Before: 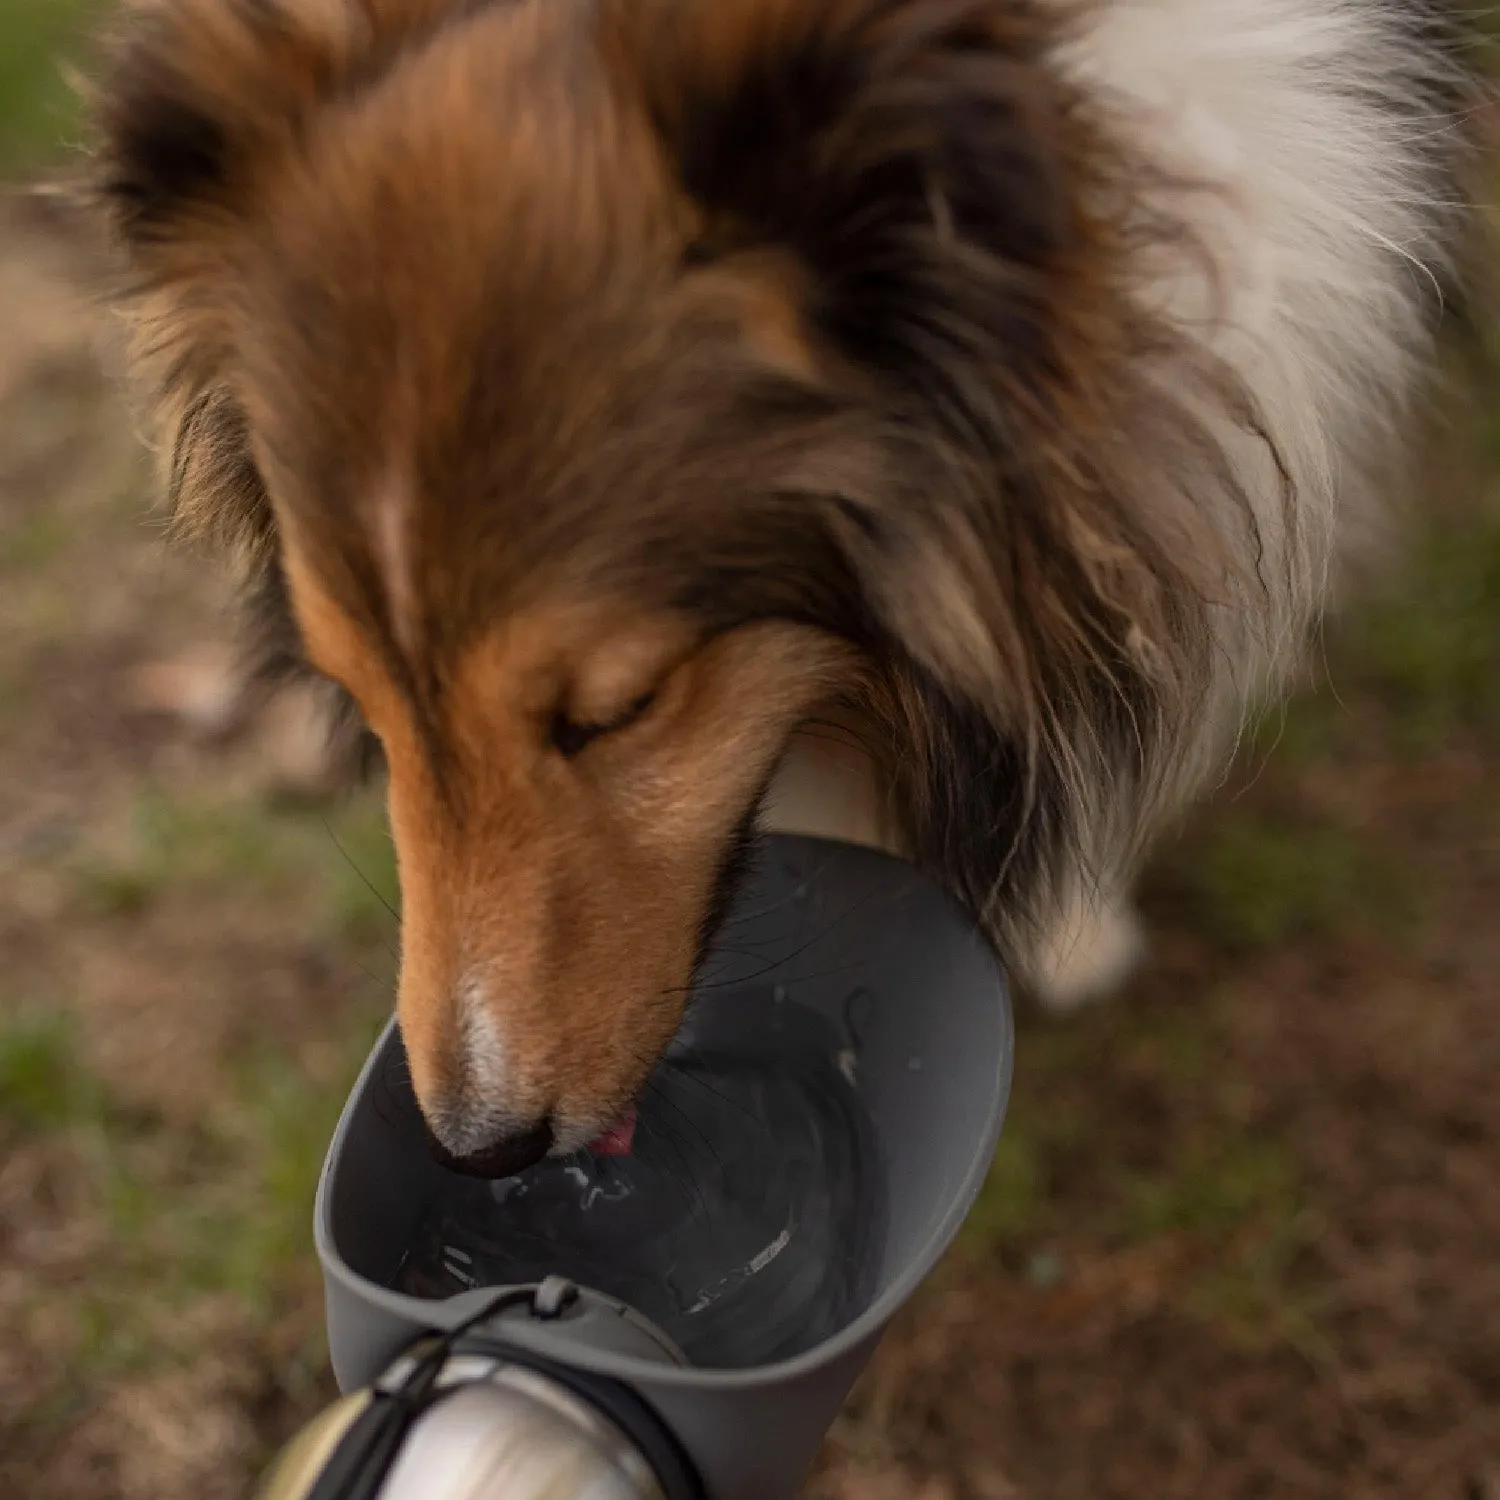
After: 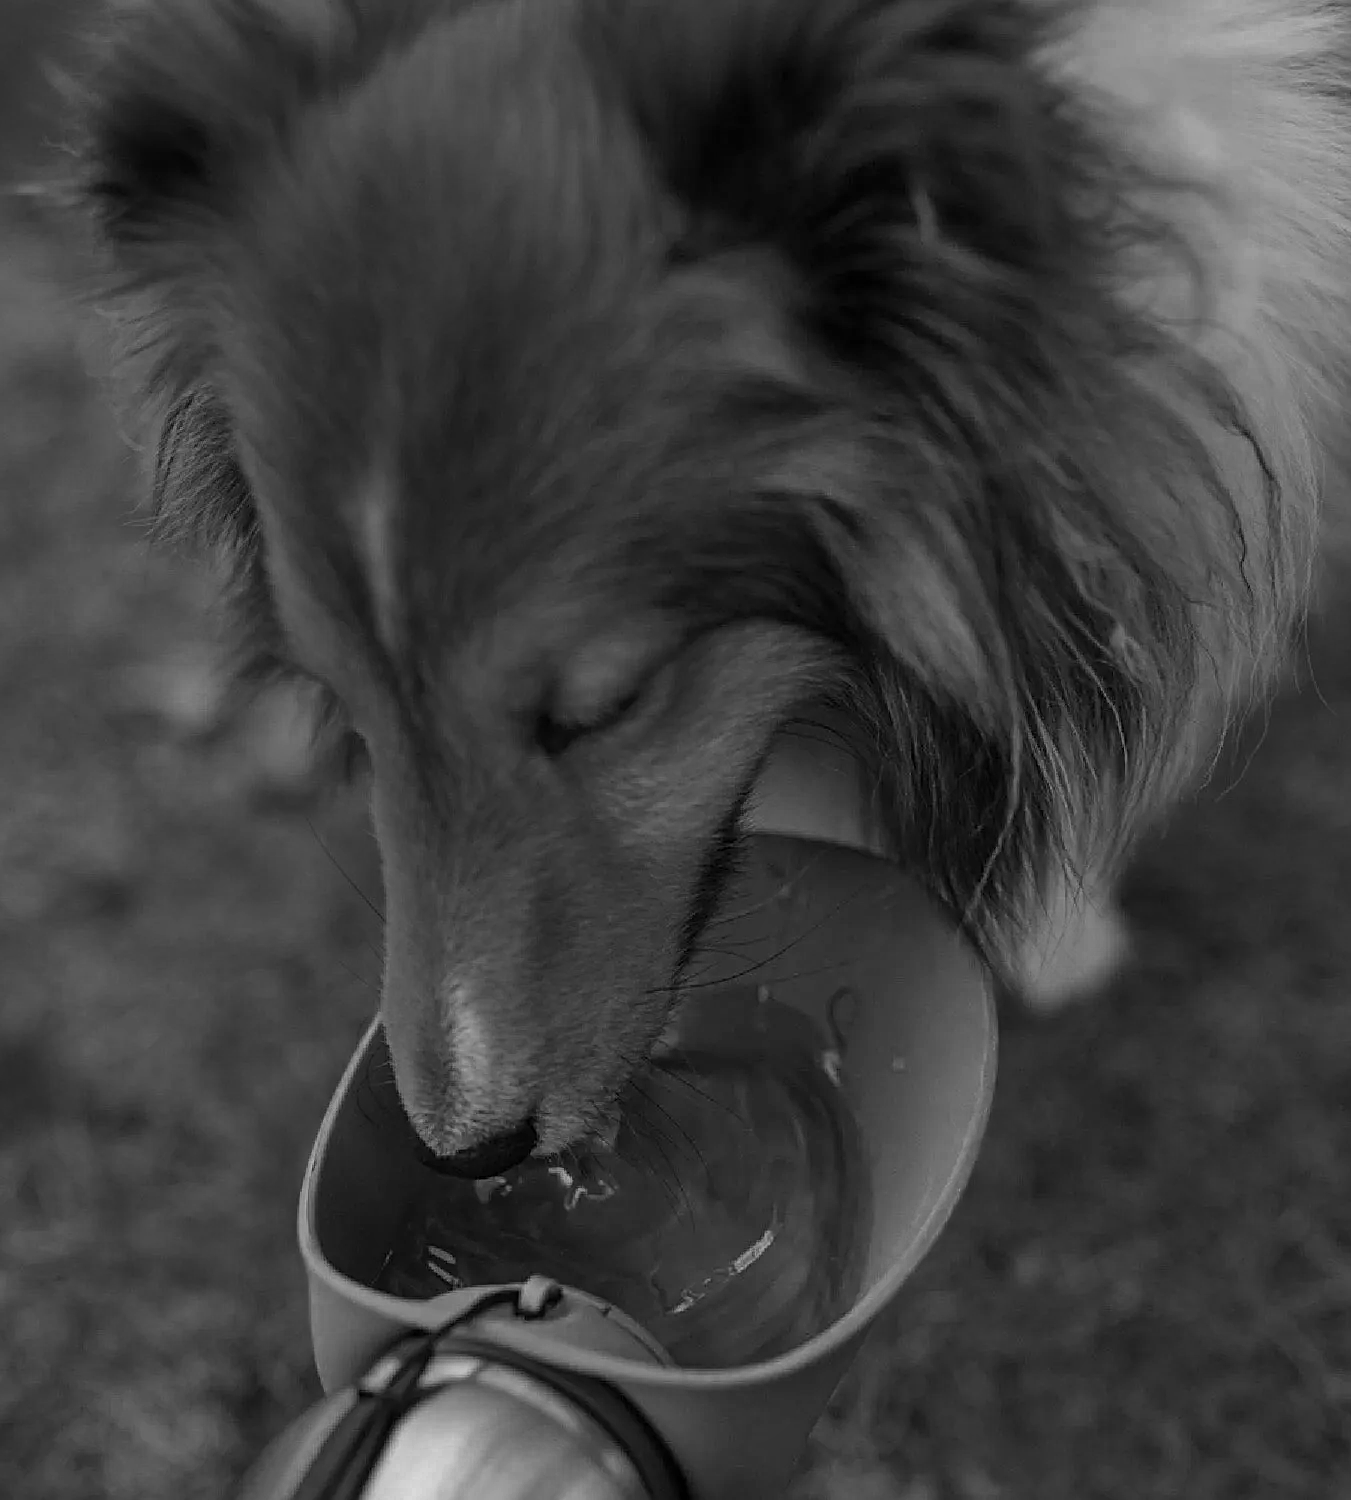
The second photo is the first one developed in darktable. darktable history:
crop and rotate: left 1.088%, right 8.807%
color zones: curves: ch0 [(0.287, 0.048) (0.493, 0.484) (0.737, 0.816)]; ch1 [(0, 0) (0.143, 0) (0.286, 0) (0.429, 0) (0.571, 0) (0.714, 0) (0.857, 0)]
shadows and highlights: highlights color adjustment 0%, low approximation 0.01, soften with gaussian
sharpen: on, module defaults
